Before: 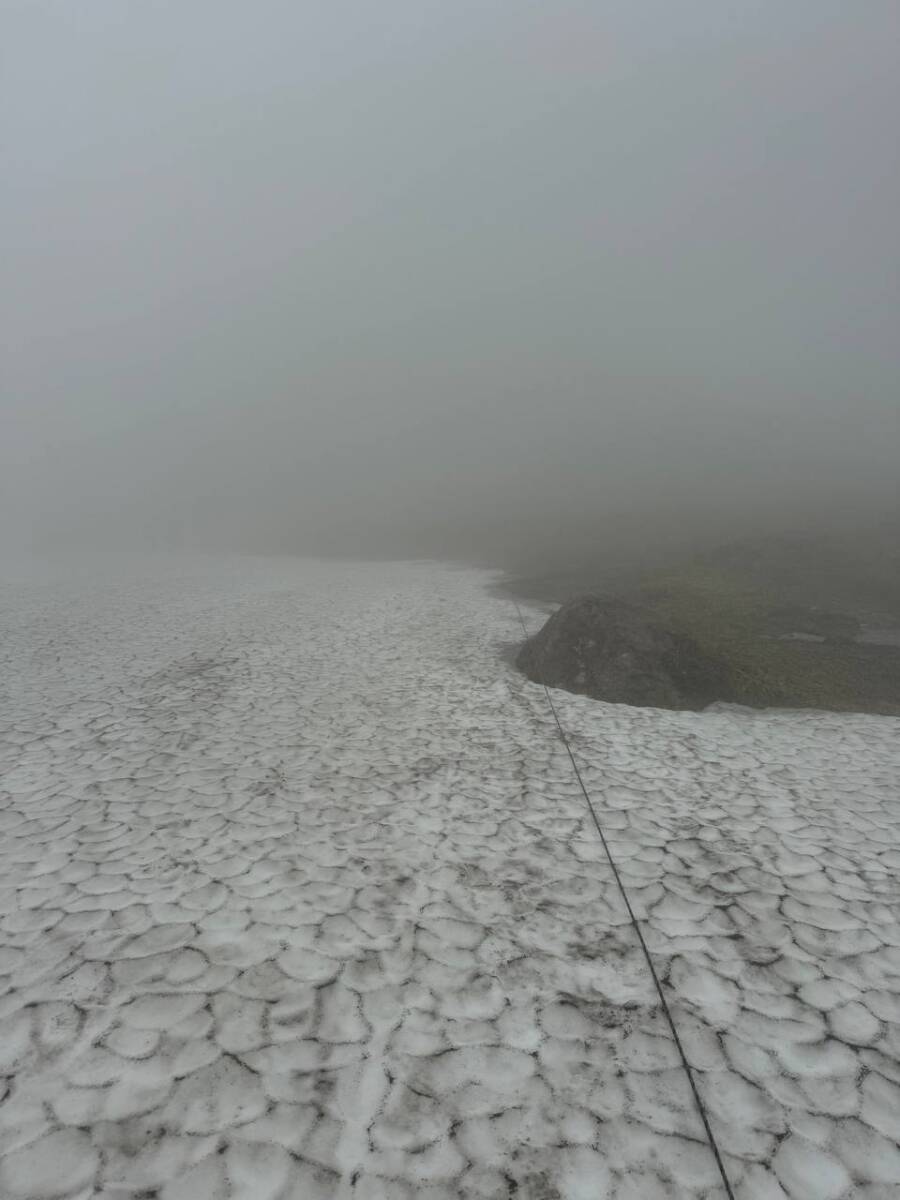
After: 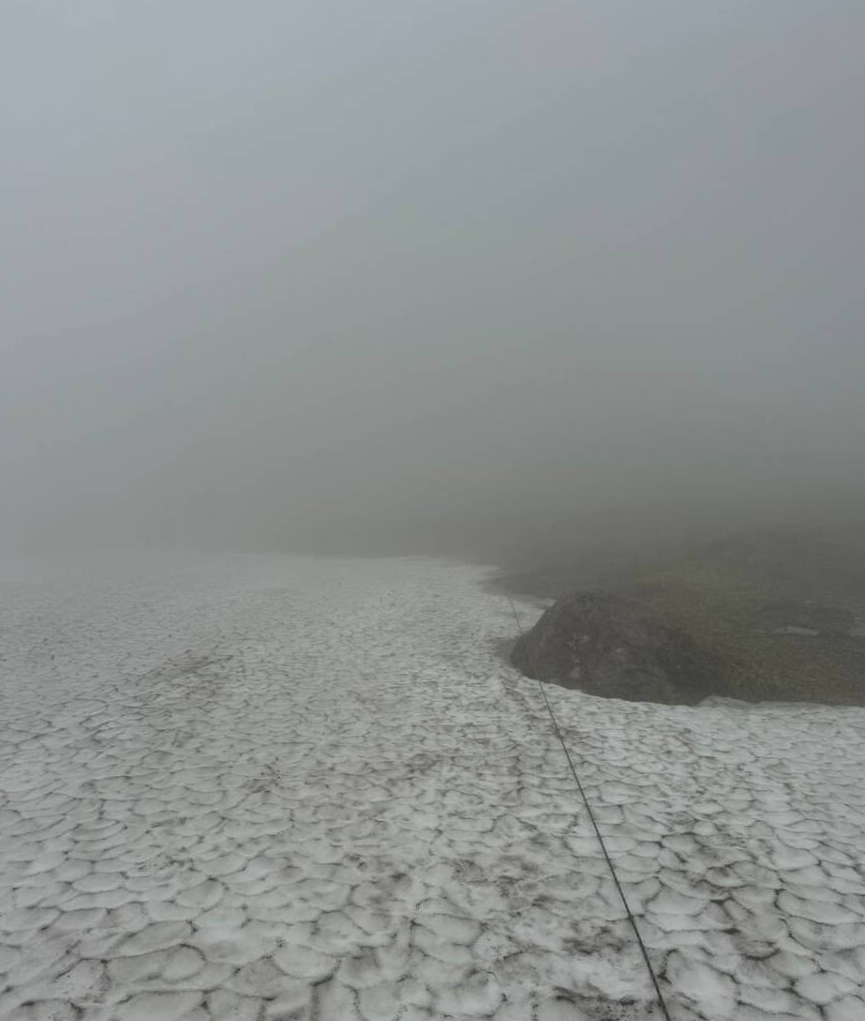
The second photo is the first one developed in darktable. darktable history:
crop and rotate: angle 0.355°, left 0.364%, right 2.701%, bottom 14.176%
